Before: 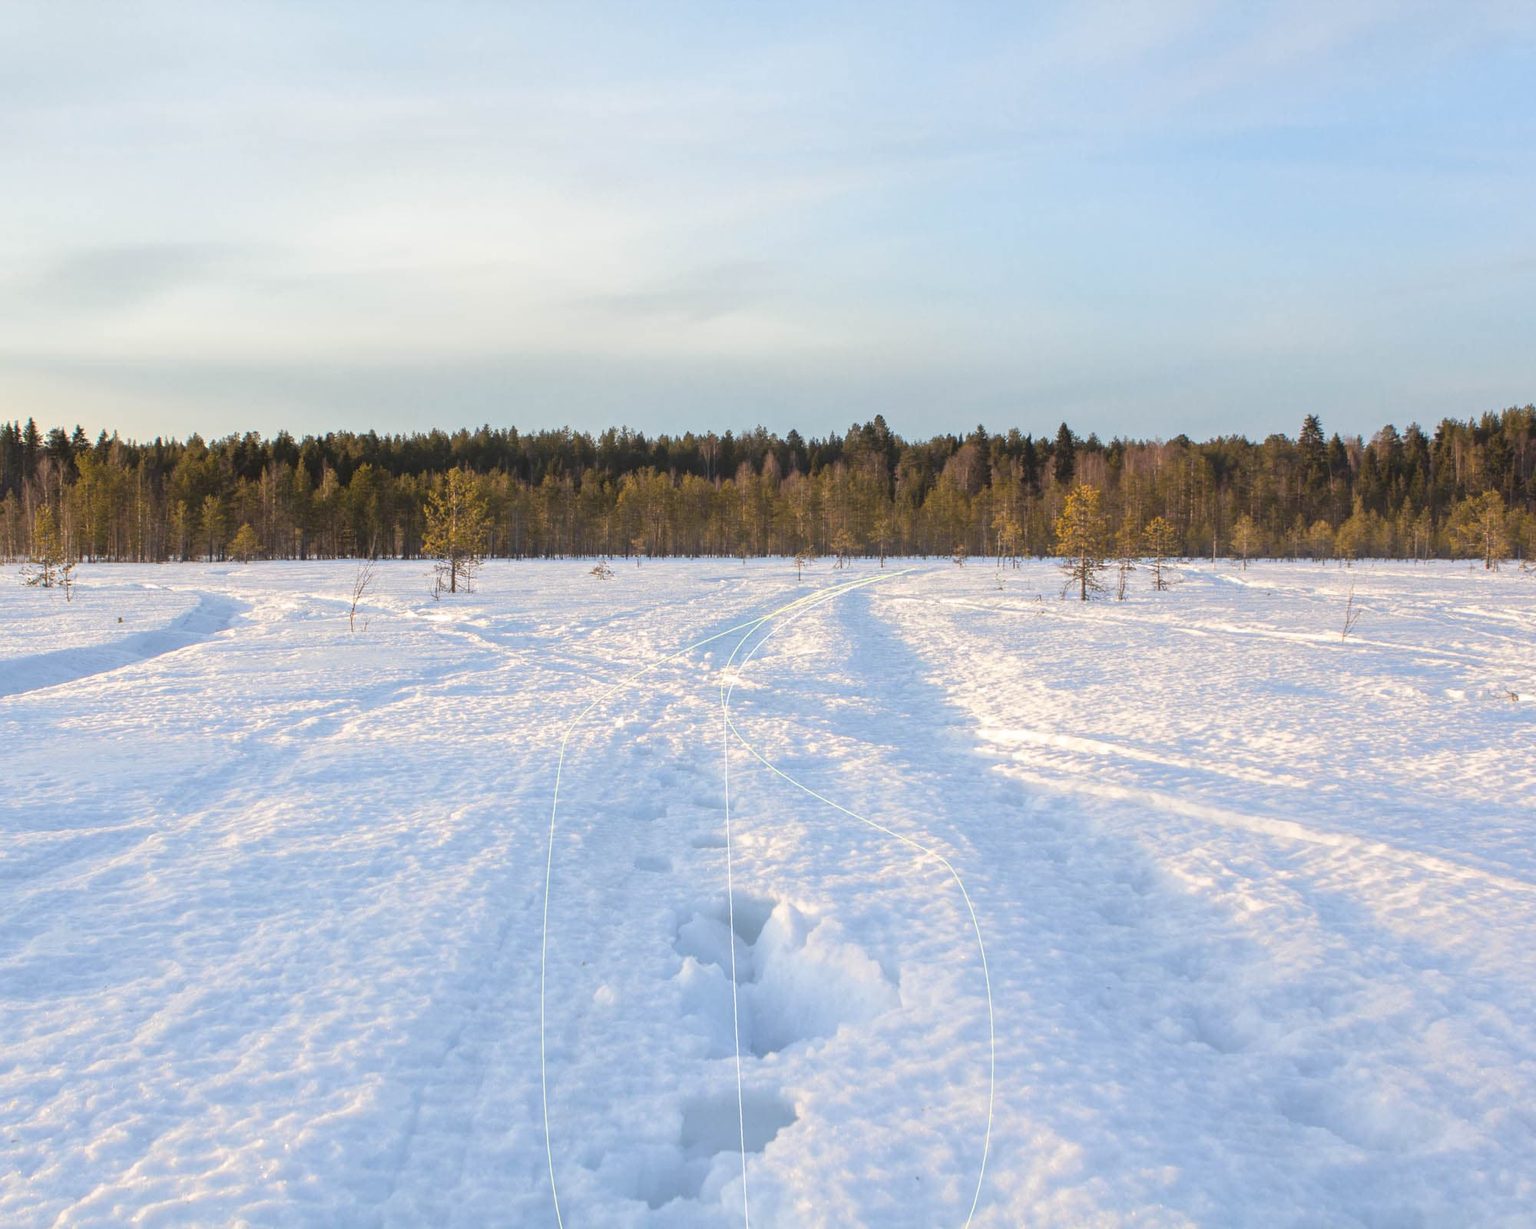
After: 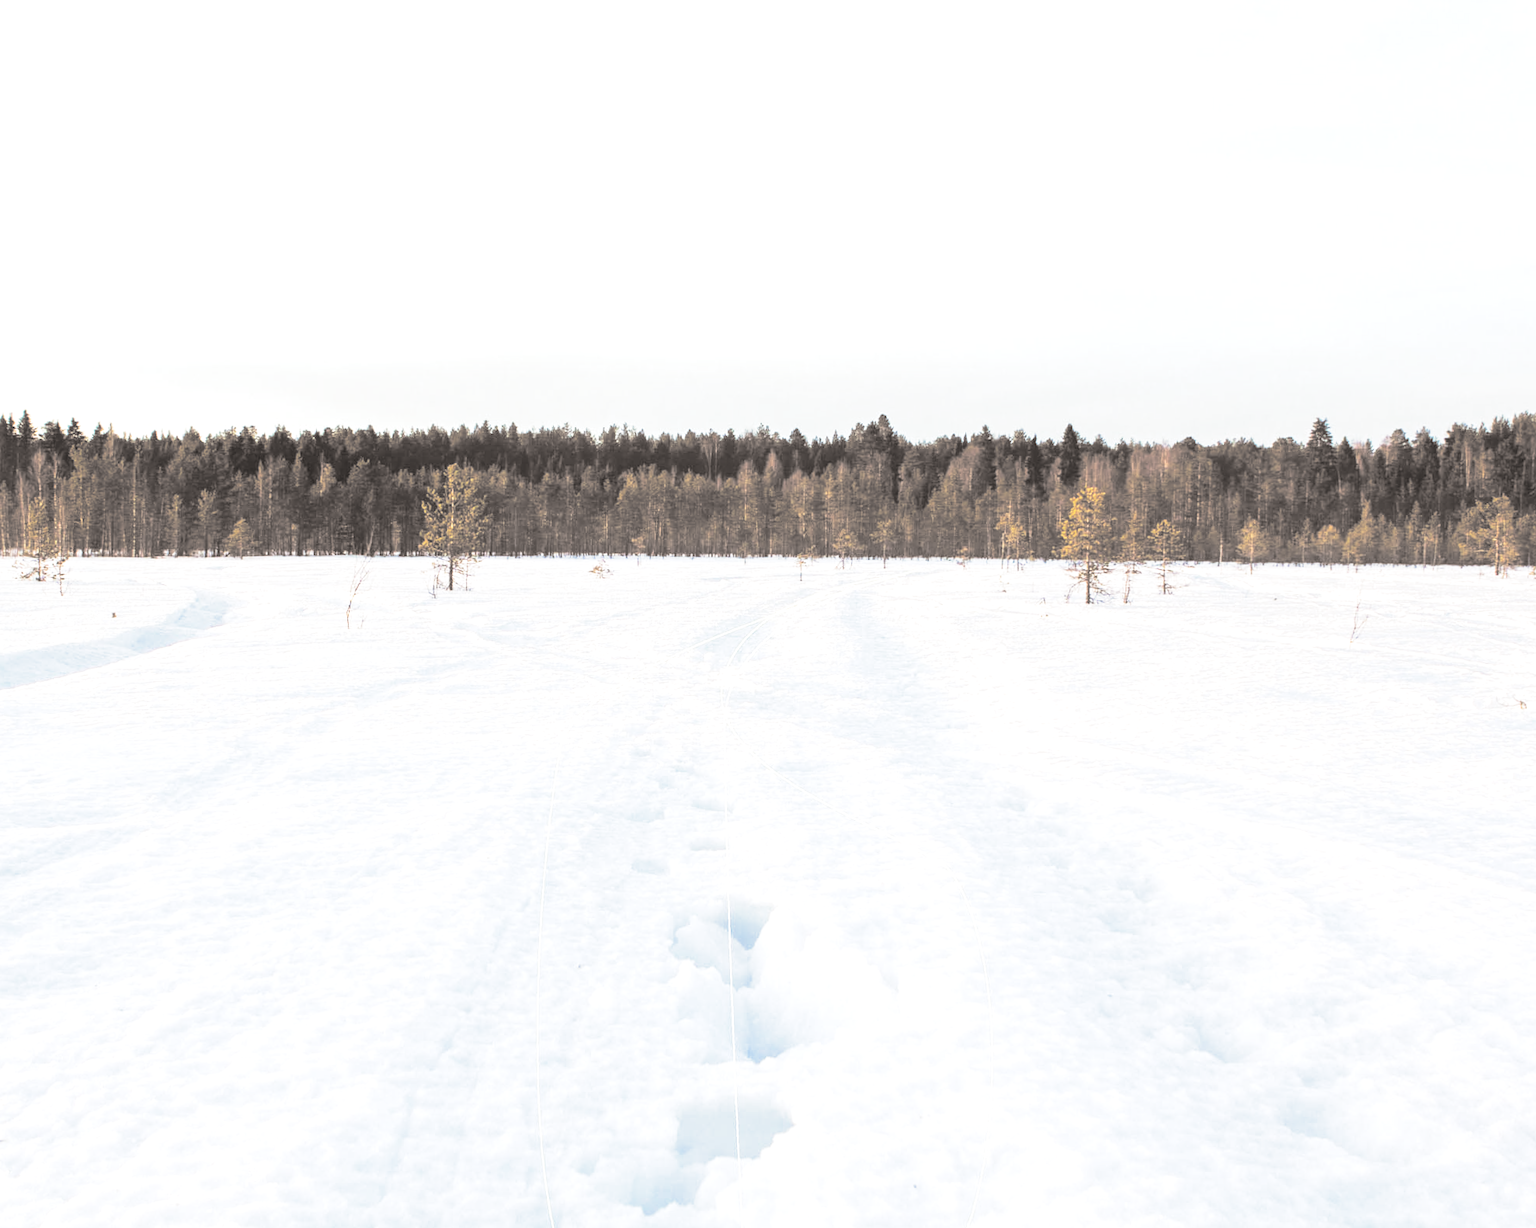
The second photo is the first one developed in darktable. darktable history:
crop and rotate: angle -0.5°
base curve: curves: ch0 [(0, 0) (0.579, 0.807) (1, 1)], preserve colors none
exposure: black level correction 0, exposure 0.7 EV, compensate exposure bias true, compensate highlight preservation false
split-toning: shadows › hue 26°, shadows › saturation 0.09, highlights › hue 40°, highlights › saturation 0.18, balance -63, compress 0%
